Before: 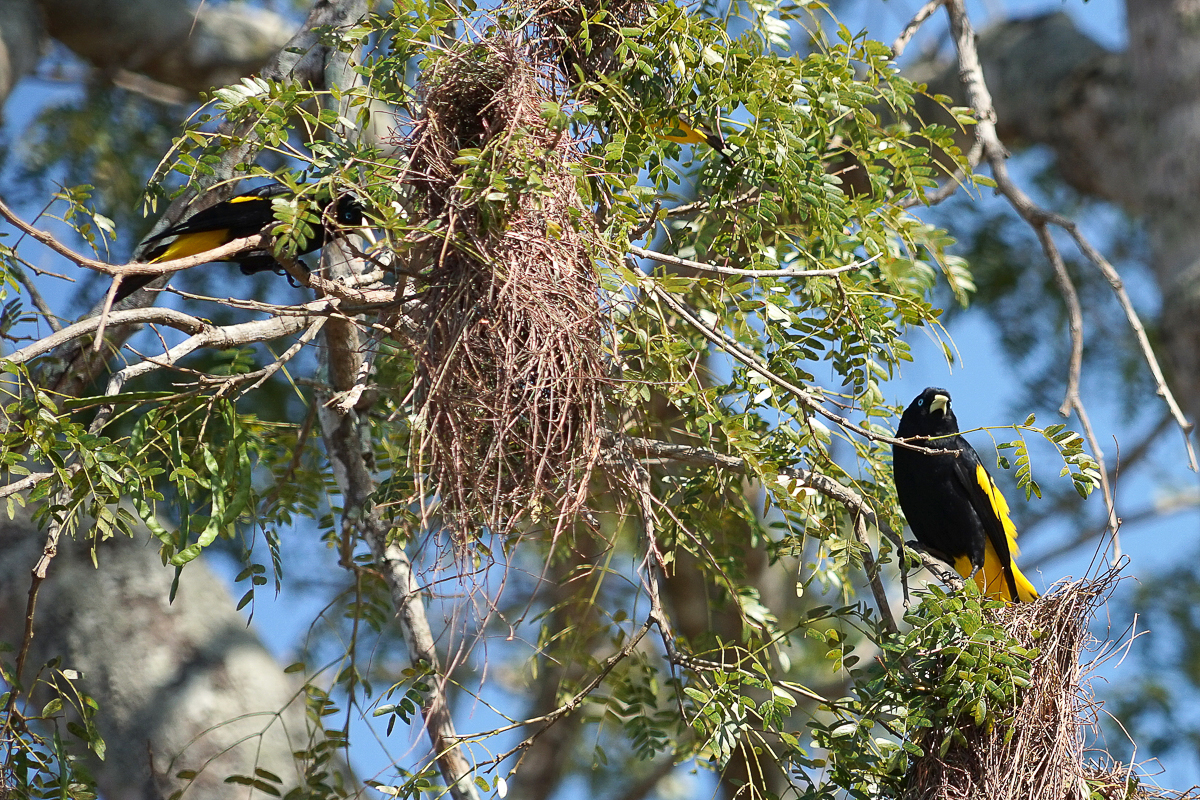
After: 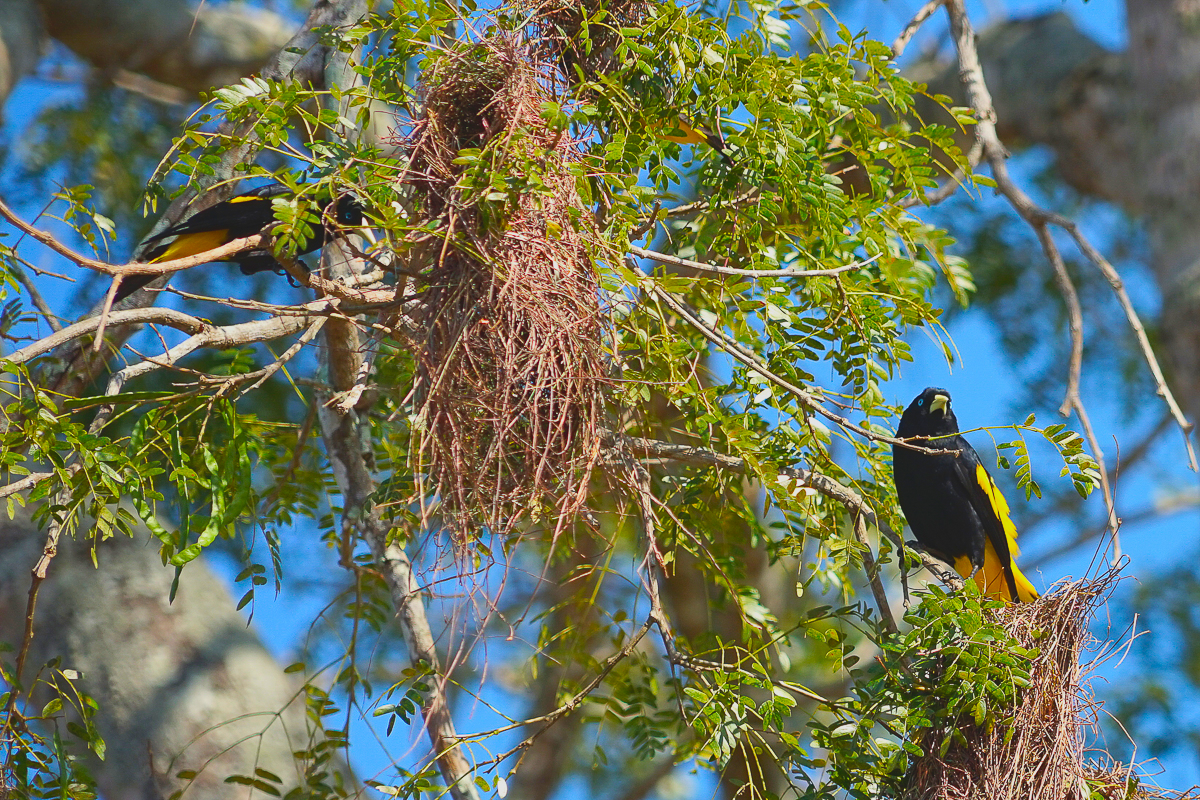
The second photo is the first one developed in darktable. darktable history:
contrast brightness saturation: contrast -0.19, saturation 0.19
color balance rgb: perceptual saturation grading › global saturation 20%, global vibrance 20%
